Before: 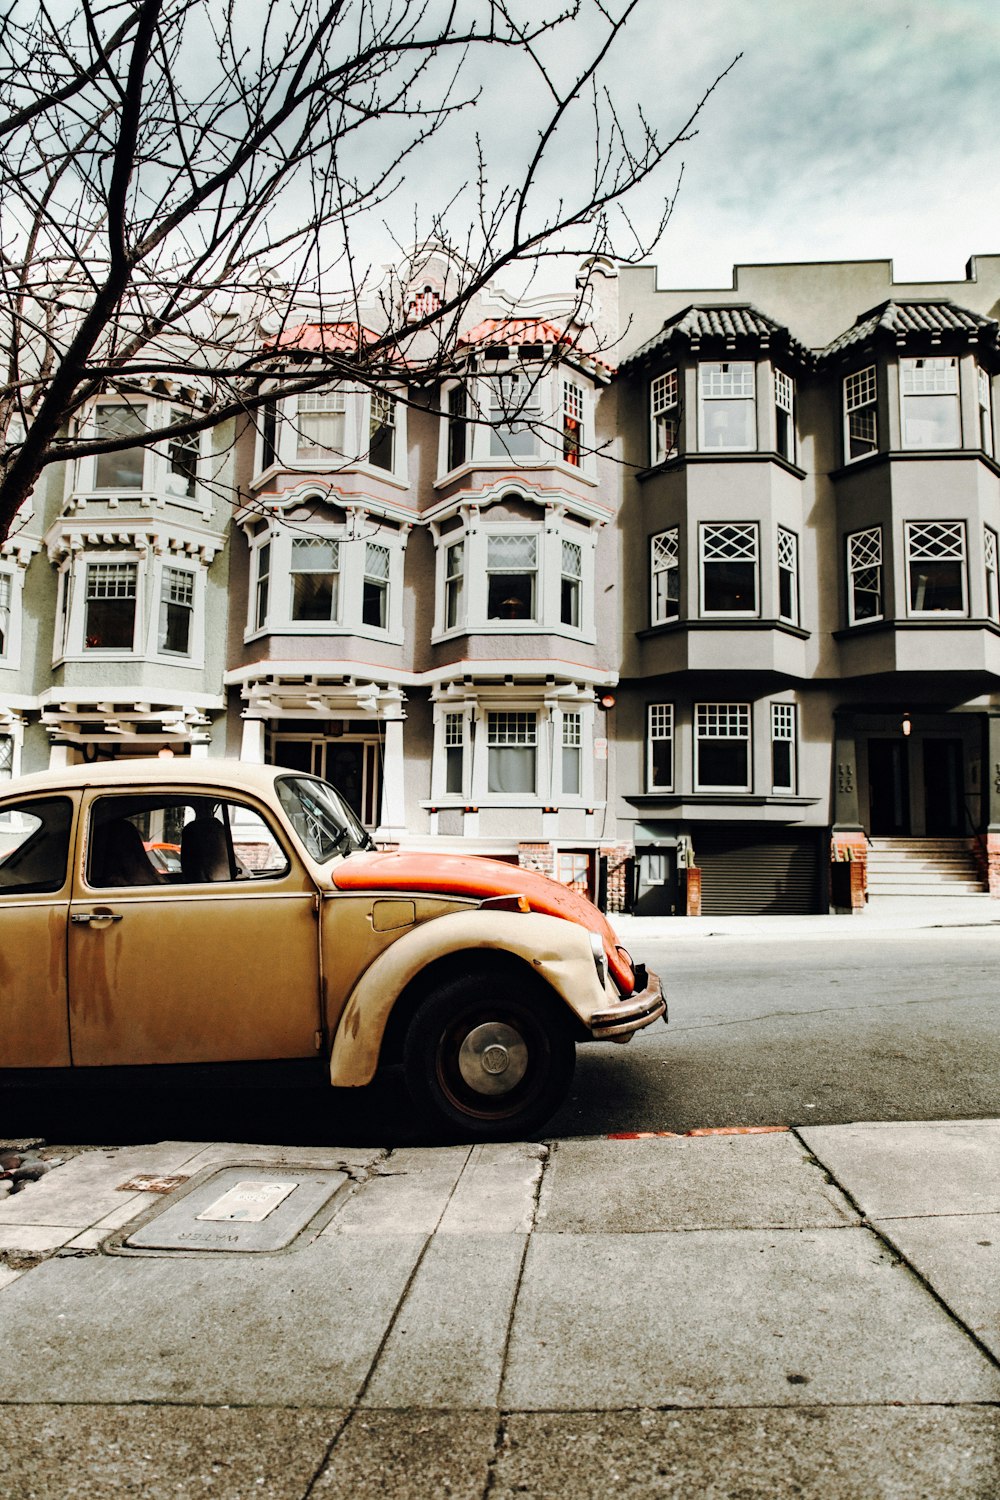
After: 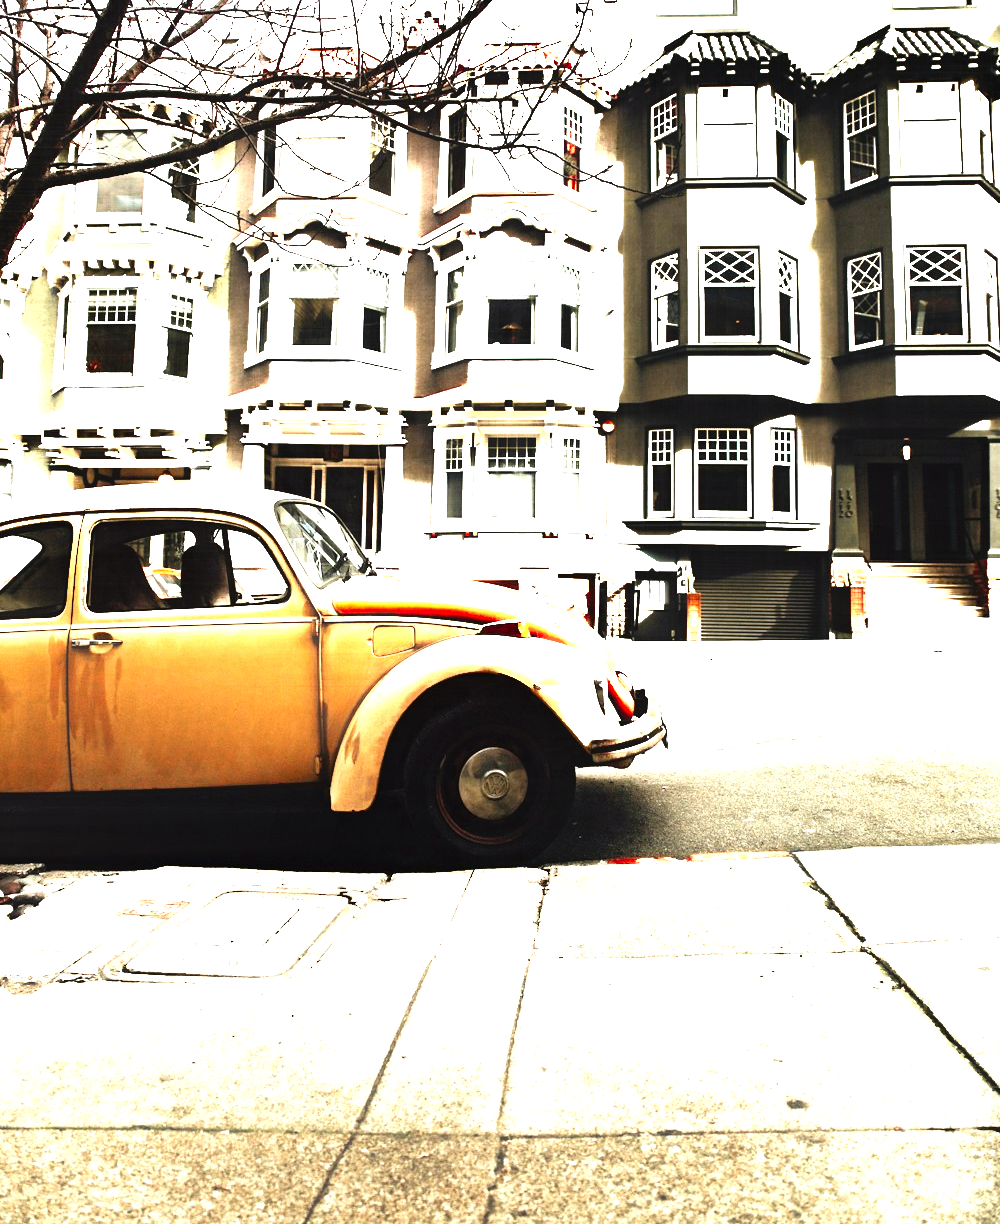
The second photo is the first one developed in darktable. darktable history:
contrast equalizer: y [[0.6 ×6], [0.55 ×6], [0 ×6], [0 ×6], [0 ×6]], mix -0.992
crop and rotate: top 18.348%
levels: levels [0, 0.281, 0.562]
